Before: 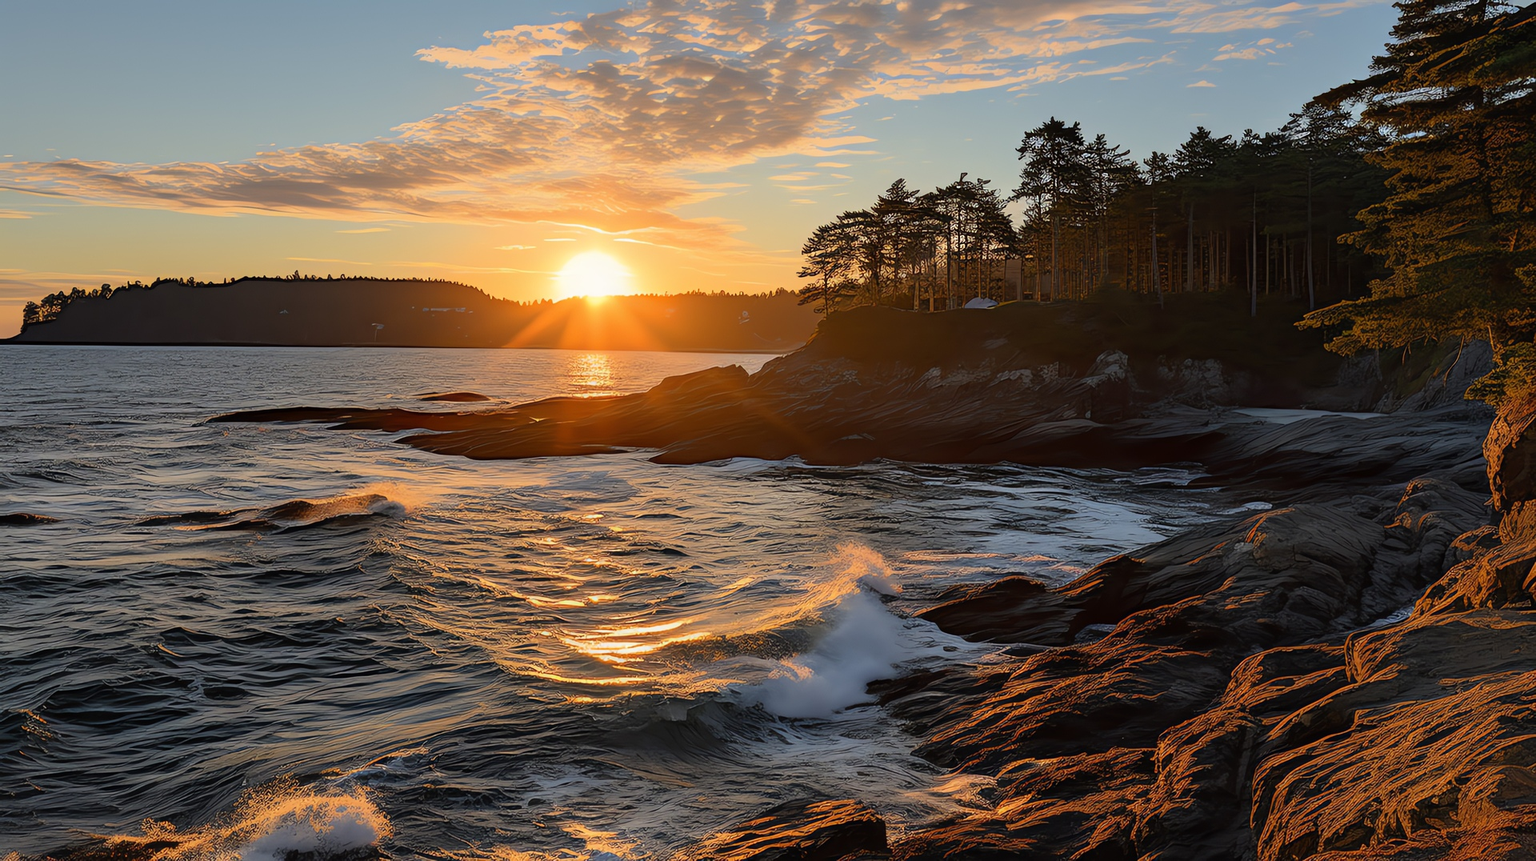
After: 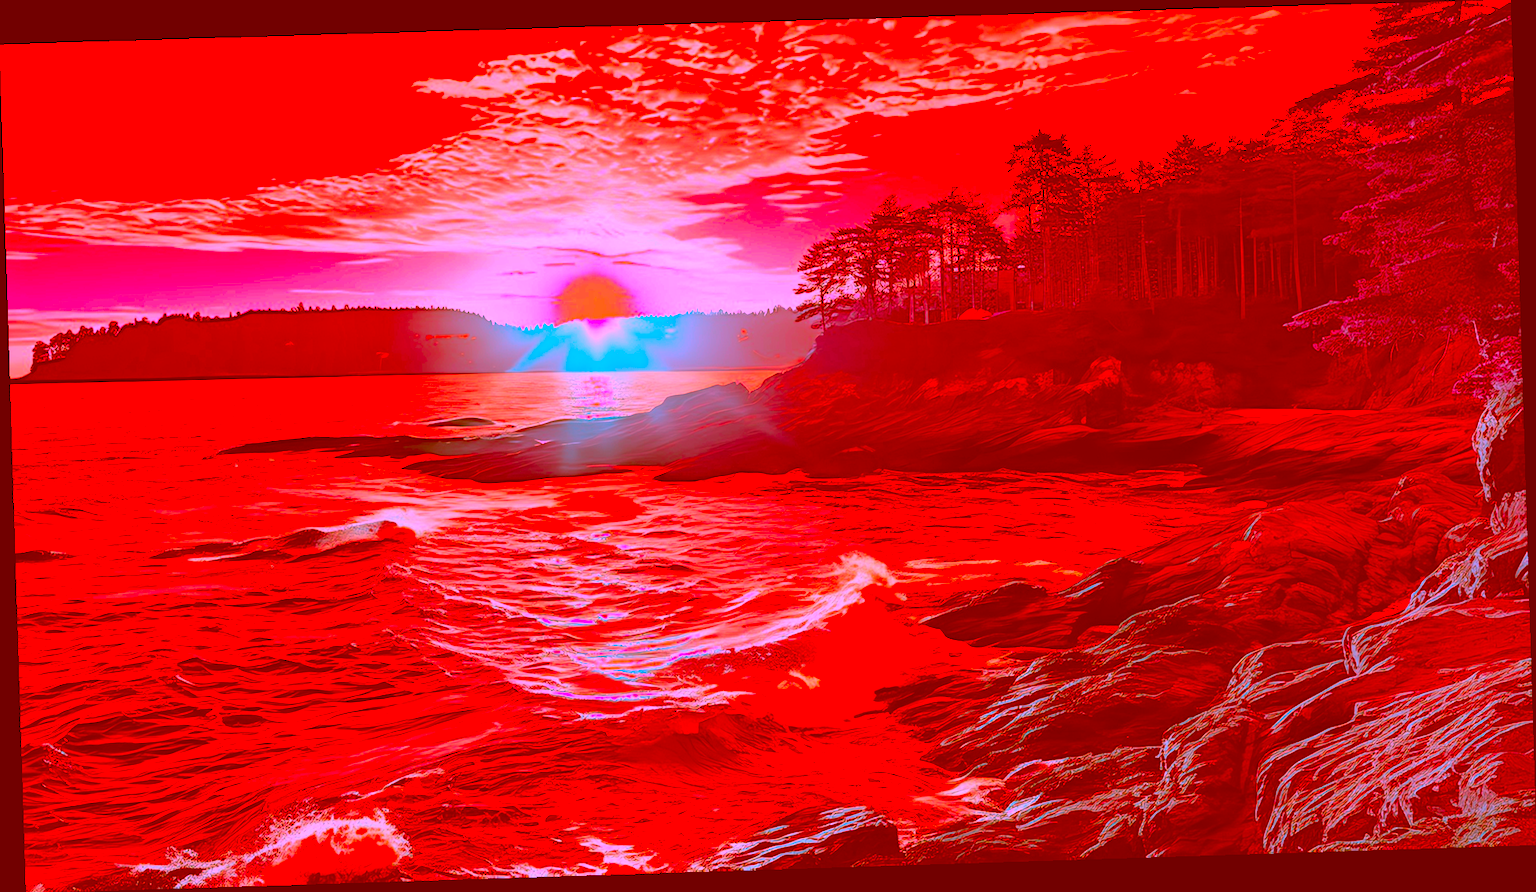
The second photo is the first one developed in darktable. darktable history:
rotate and perspective: rotation -1.77°, lens shift (horizontal) 0.004, automatic cropping off
contrast brightness saturation: brightness 0.28
color correction: highlights a* -39.68, highlights b* -40, shadows a* -40, shadows b* -40, saturation -3
